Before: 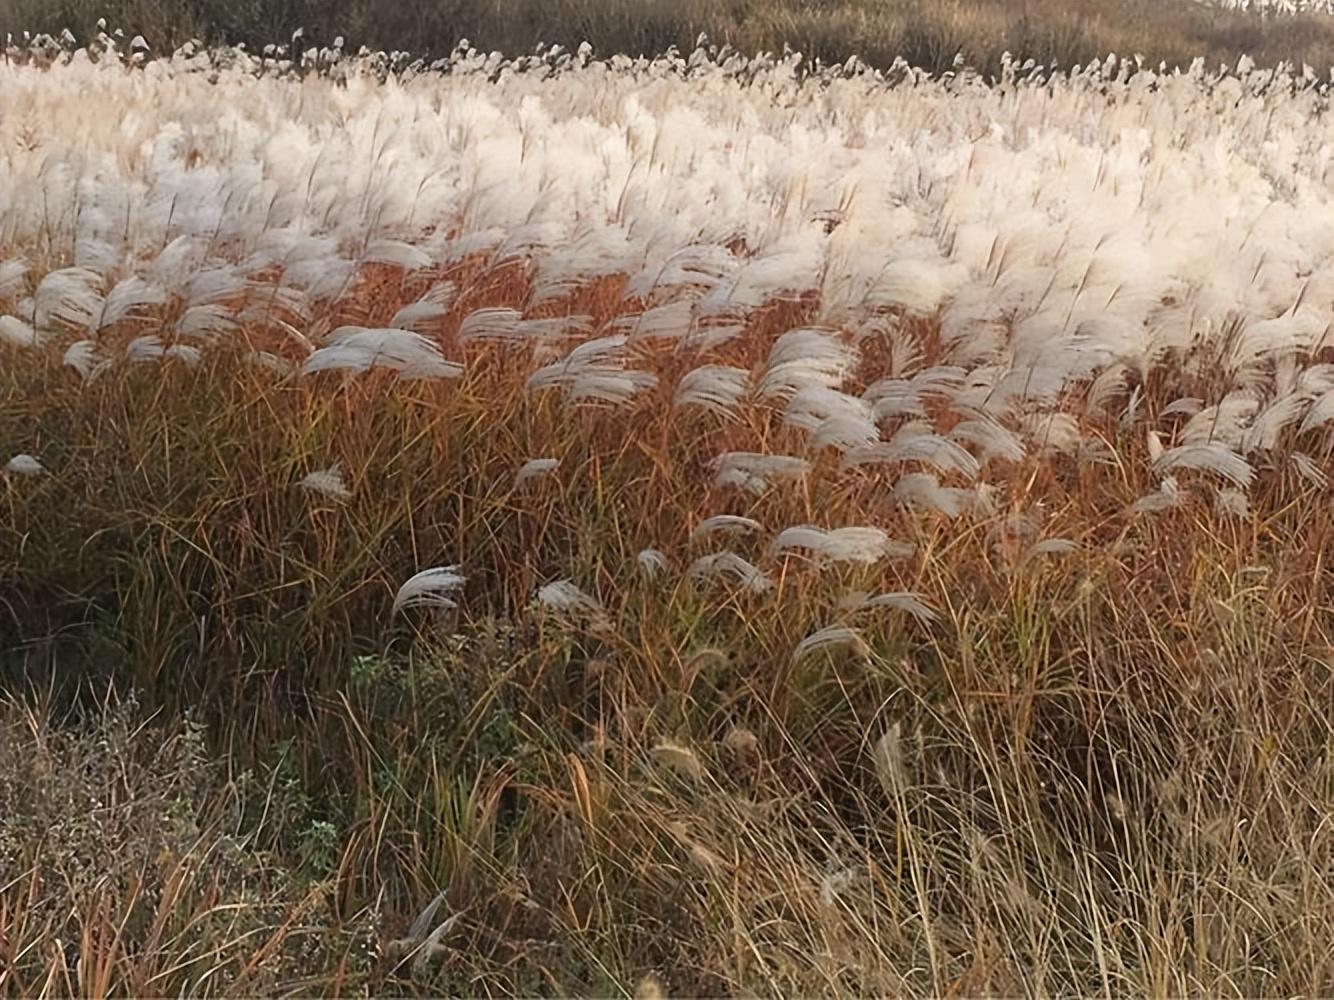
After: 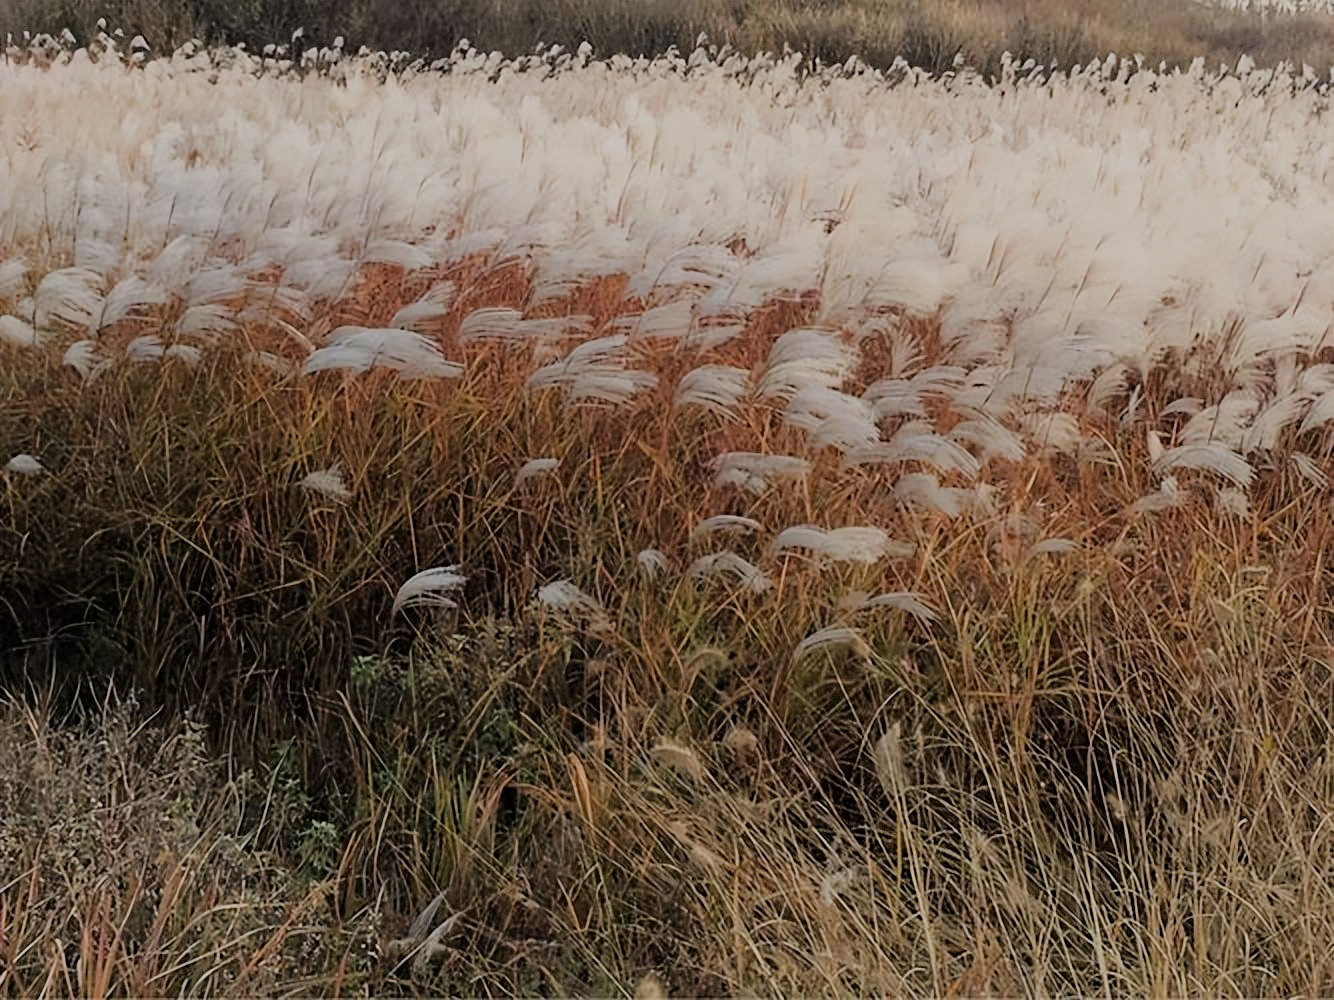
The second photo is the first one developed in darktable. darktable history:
filmic rgb: black relative exposure -6.11 EV, white relative exposure 6.94 EV, hardness 2.24
